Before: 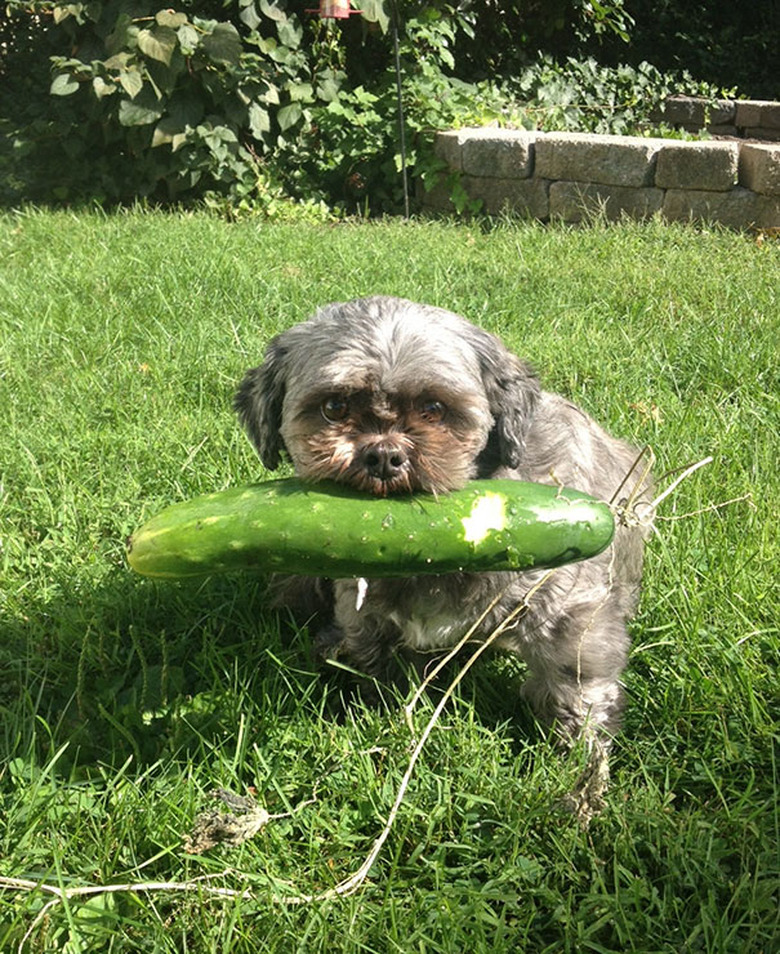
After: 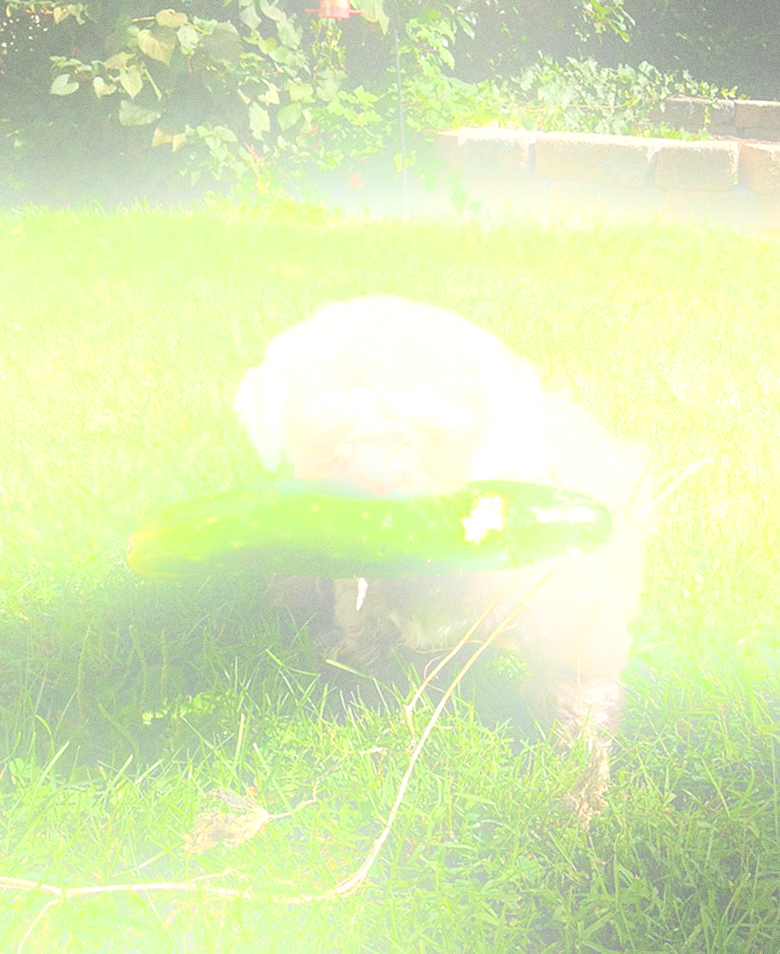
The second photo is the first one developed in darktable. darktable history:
grain: coarseness 0.09 ISO
sharpen: radius 1.458, amount 0.398, threshold 1.271
bloom: size 25%, threshold 5%, strength 90%
